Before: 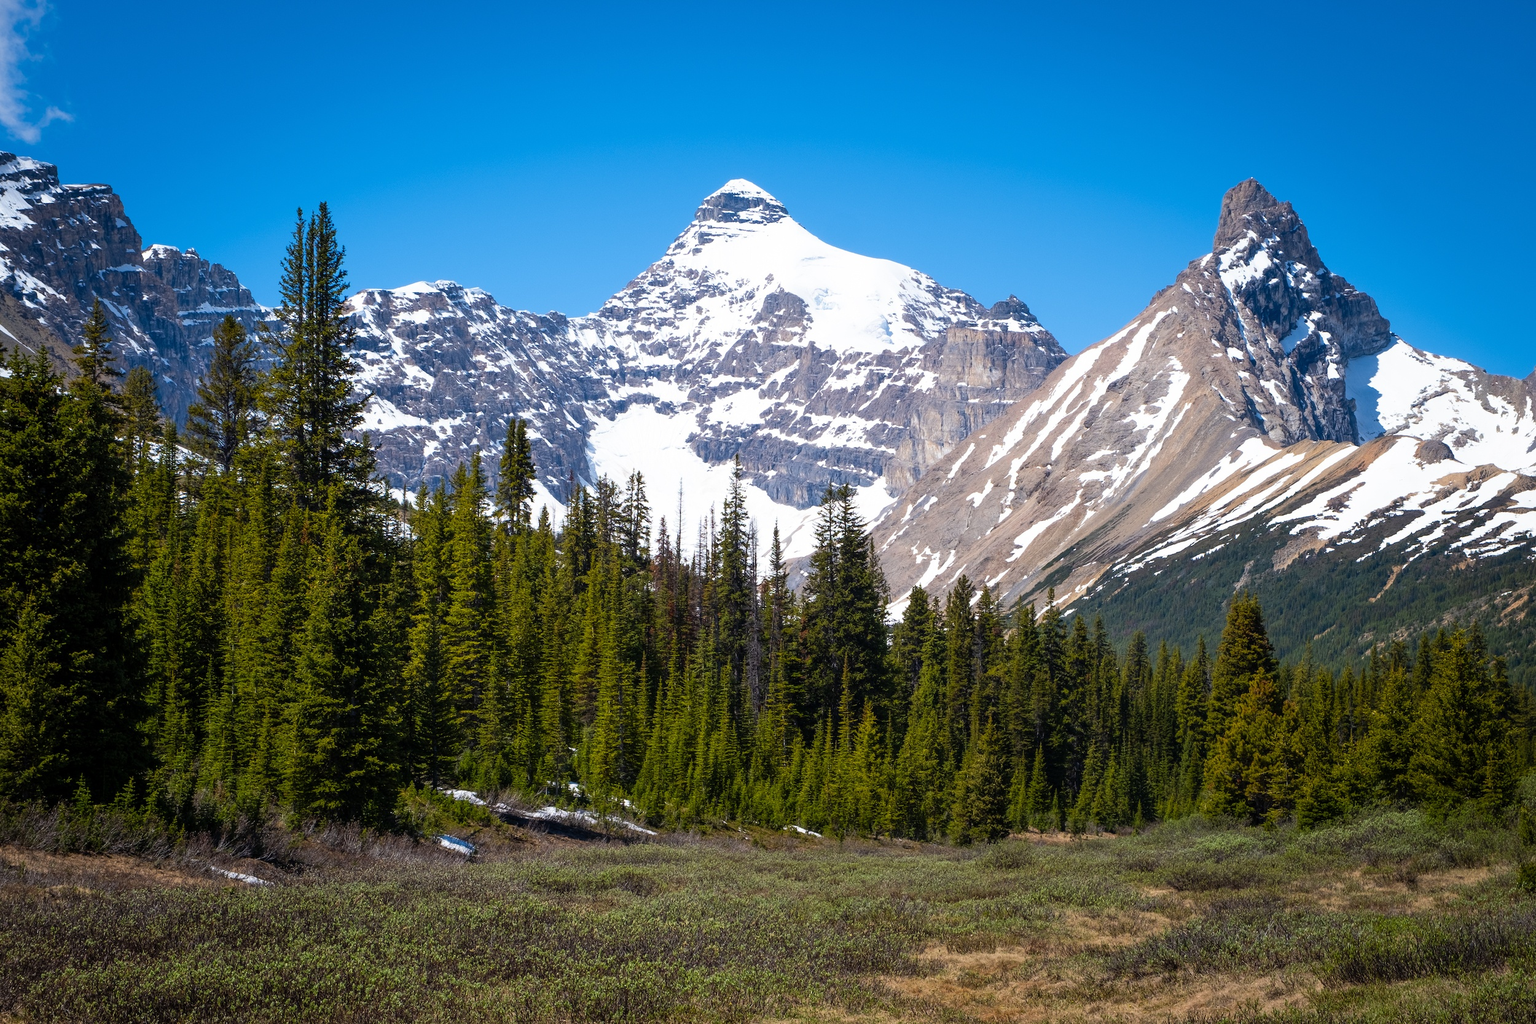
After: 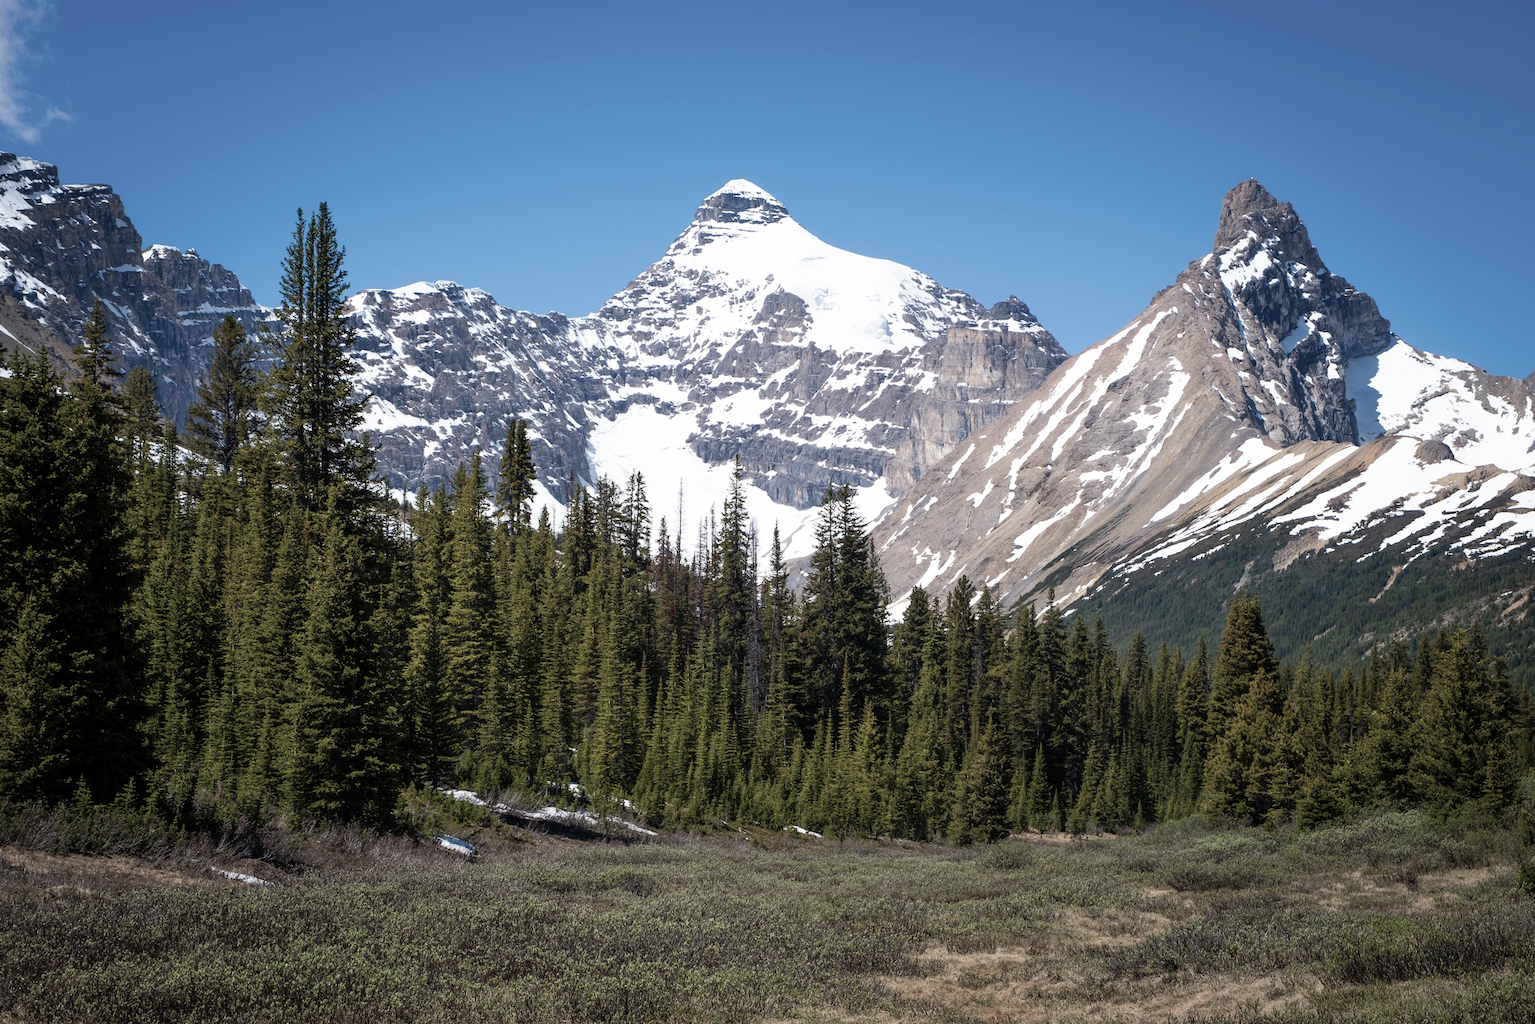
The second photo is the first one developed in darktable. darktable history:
color zones: curves: ch0 [(0, 0.559) (0.153, 0.551) (0.229, 0.5) (0.429, 0.5) (0.571, 0.5) (0.714, 0.5) (0.857, 0.5) (1, 0.559)]; ch1 [(0, 0.417) (0.112, 0.336) (0.213, 0.26) (0.429, 0.34) (0.571, 0.35) (0.683, 0.331) (0.857, 0.344) (1, 0.417)]
